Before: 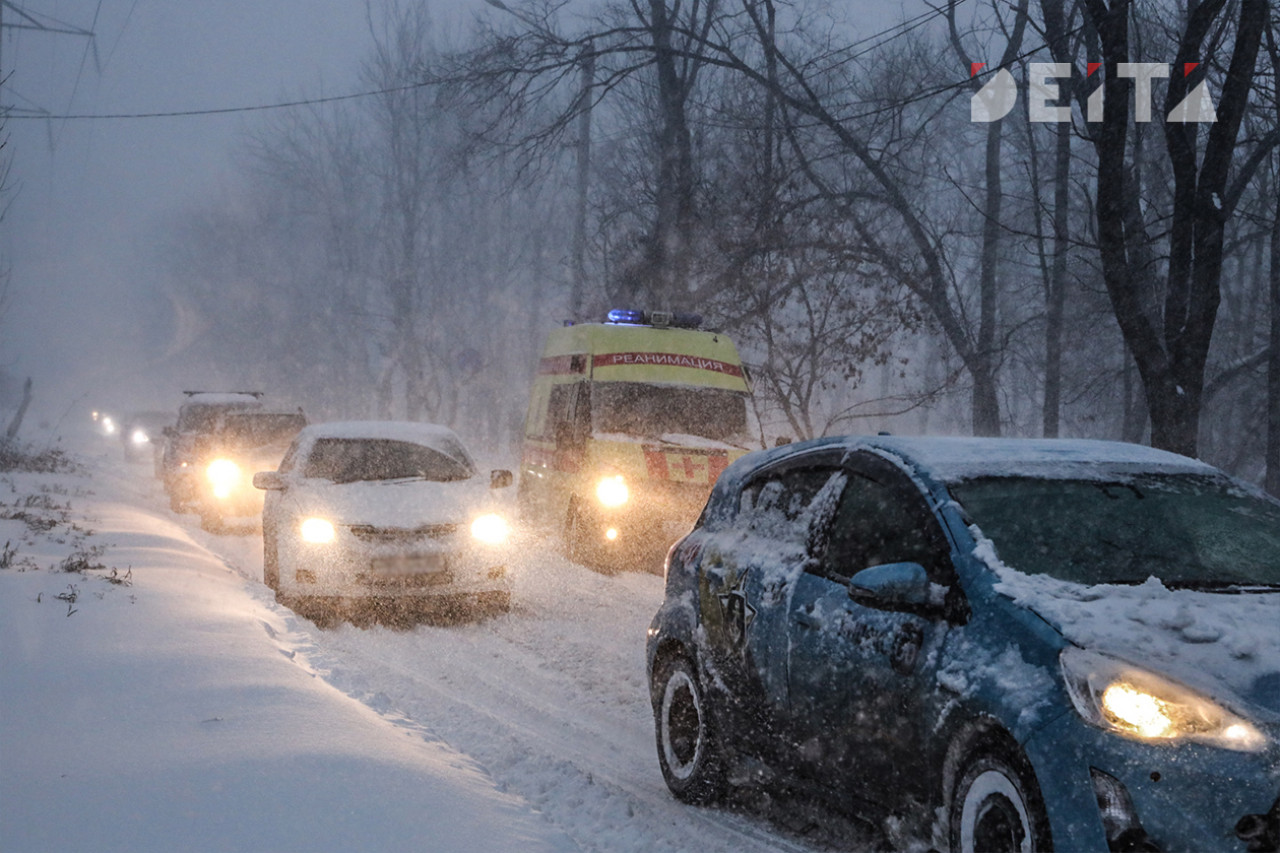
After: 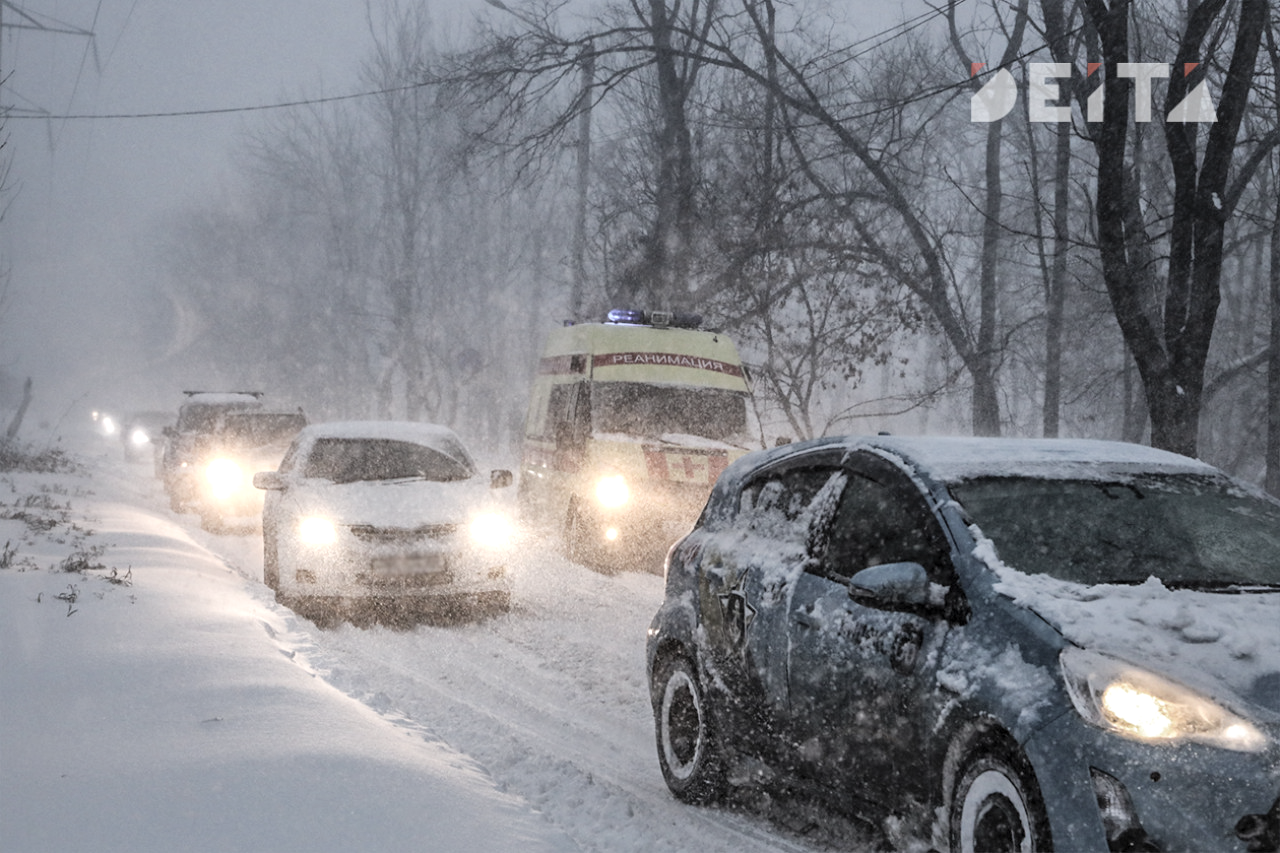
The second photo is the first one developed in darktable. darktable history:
contrast brightness saturation: brightness 0.189, saturation -0.482
local contrast: mode bilateral grid, contrast 20, coarseness 99, detail 150%, midtone range 0.2
